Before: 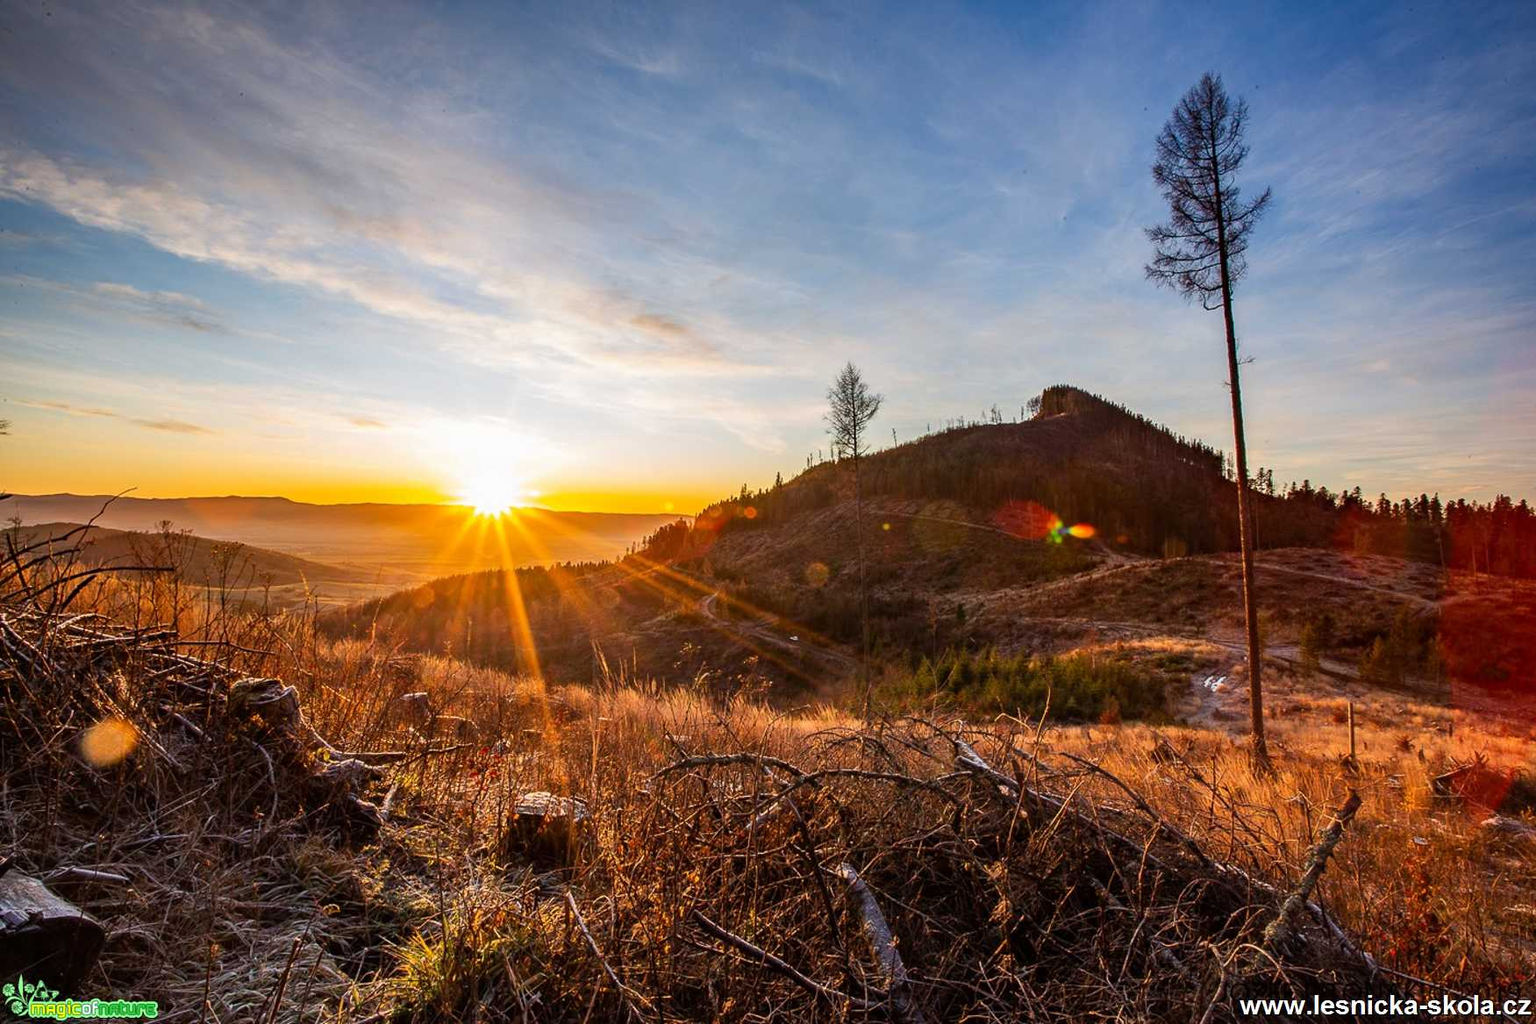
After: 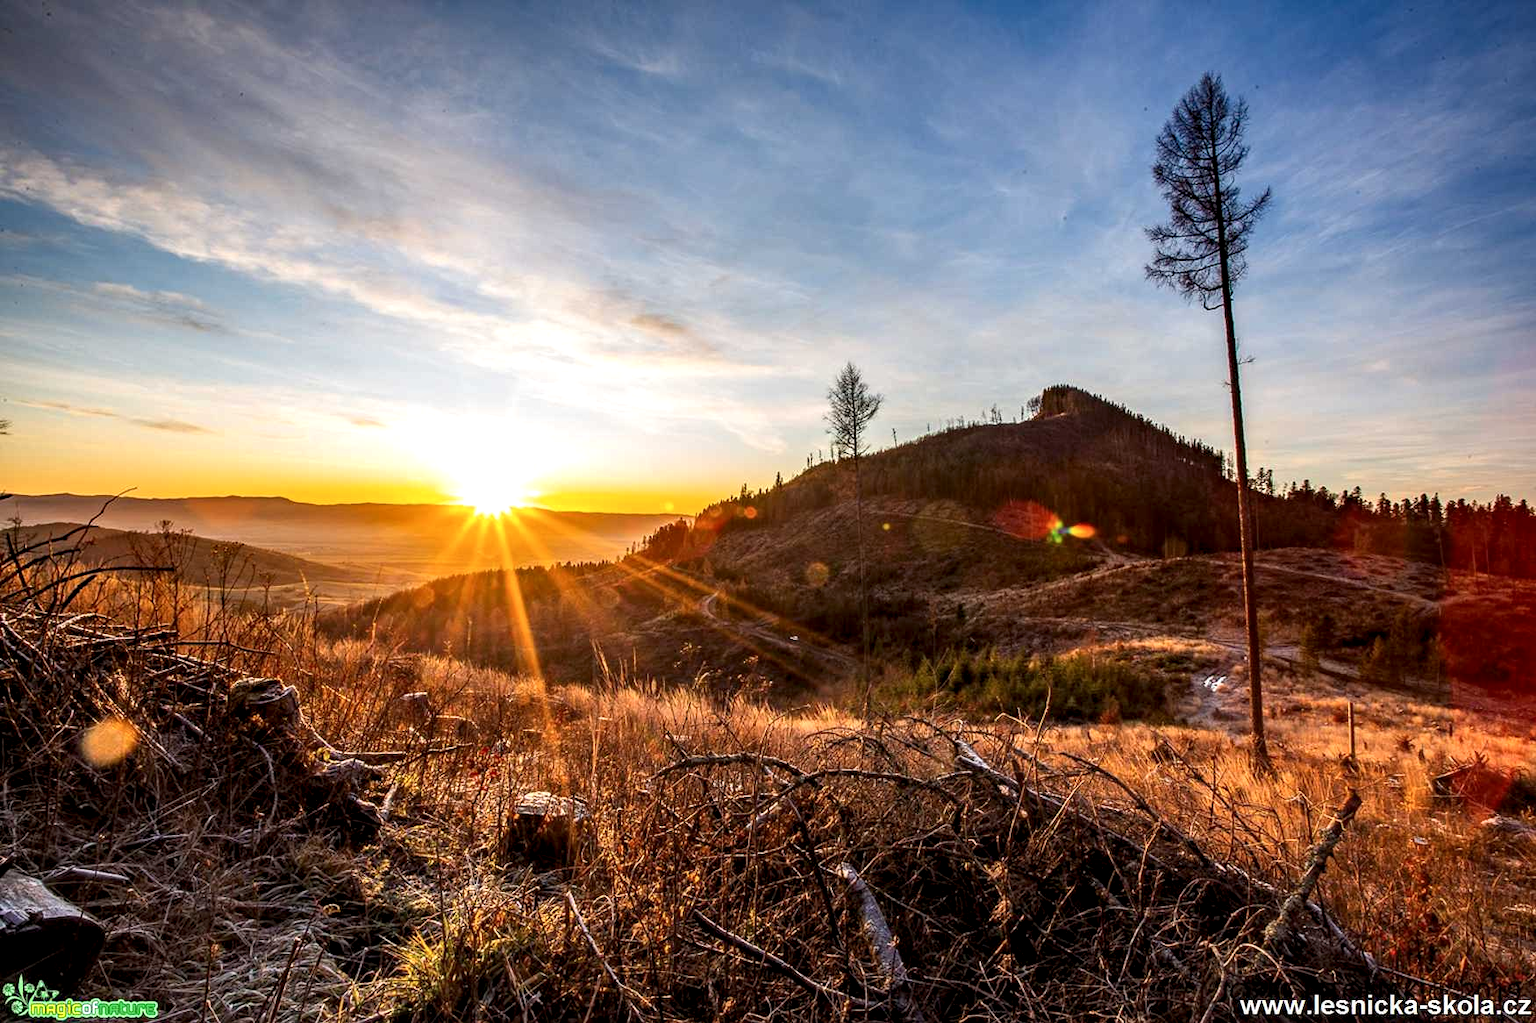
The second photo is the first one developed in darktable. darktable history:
local contrast: detail 134%, midtone range 0.743
